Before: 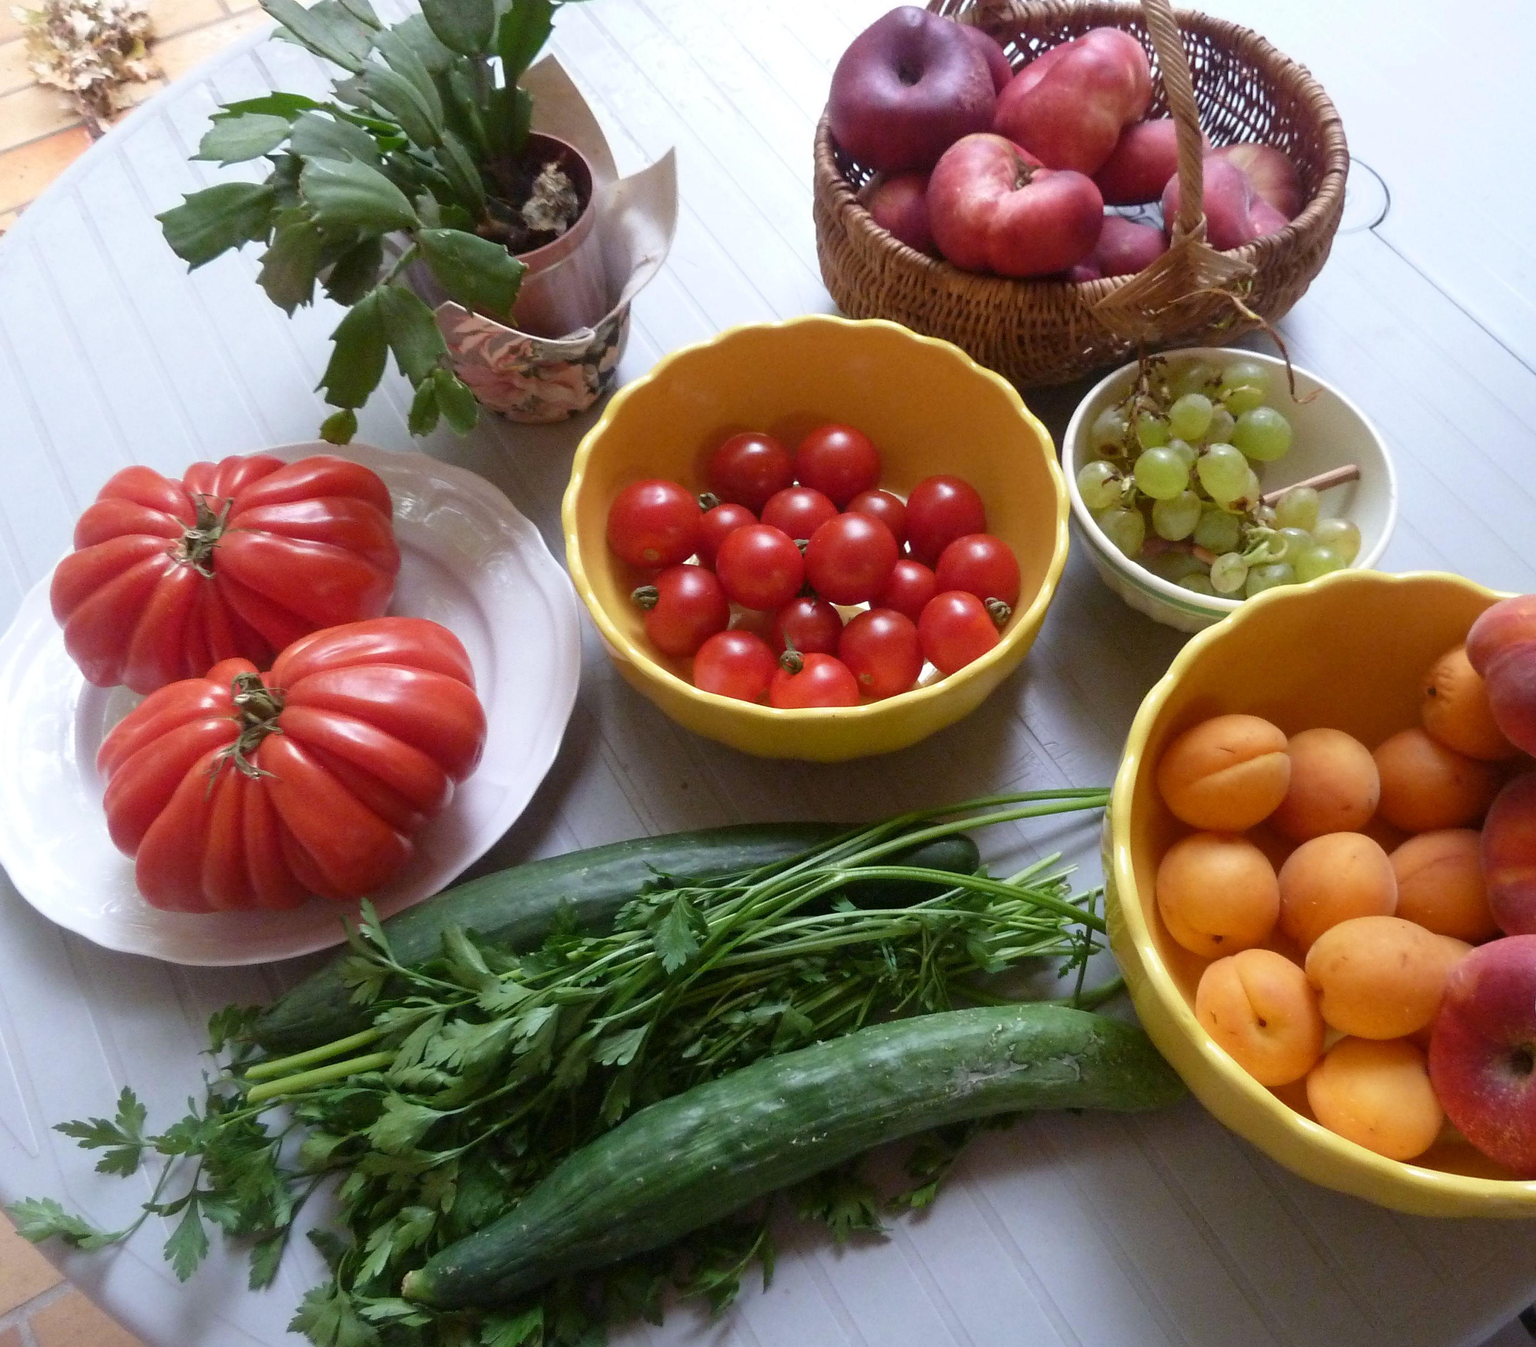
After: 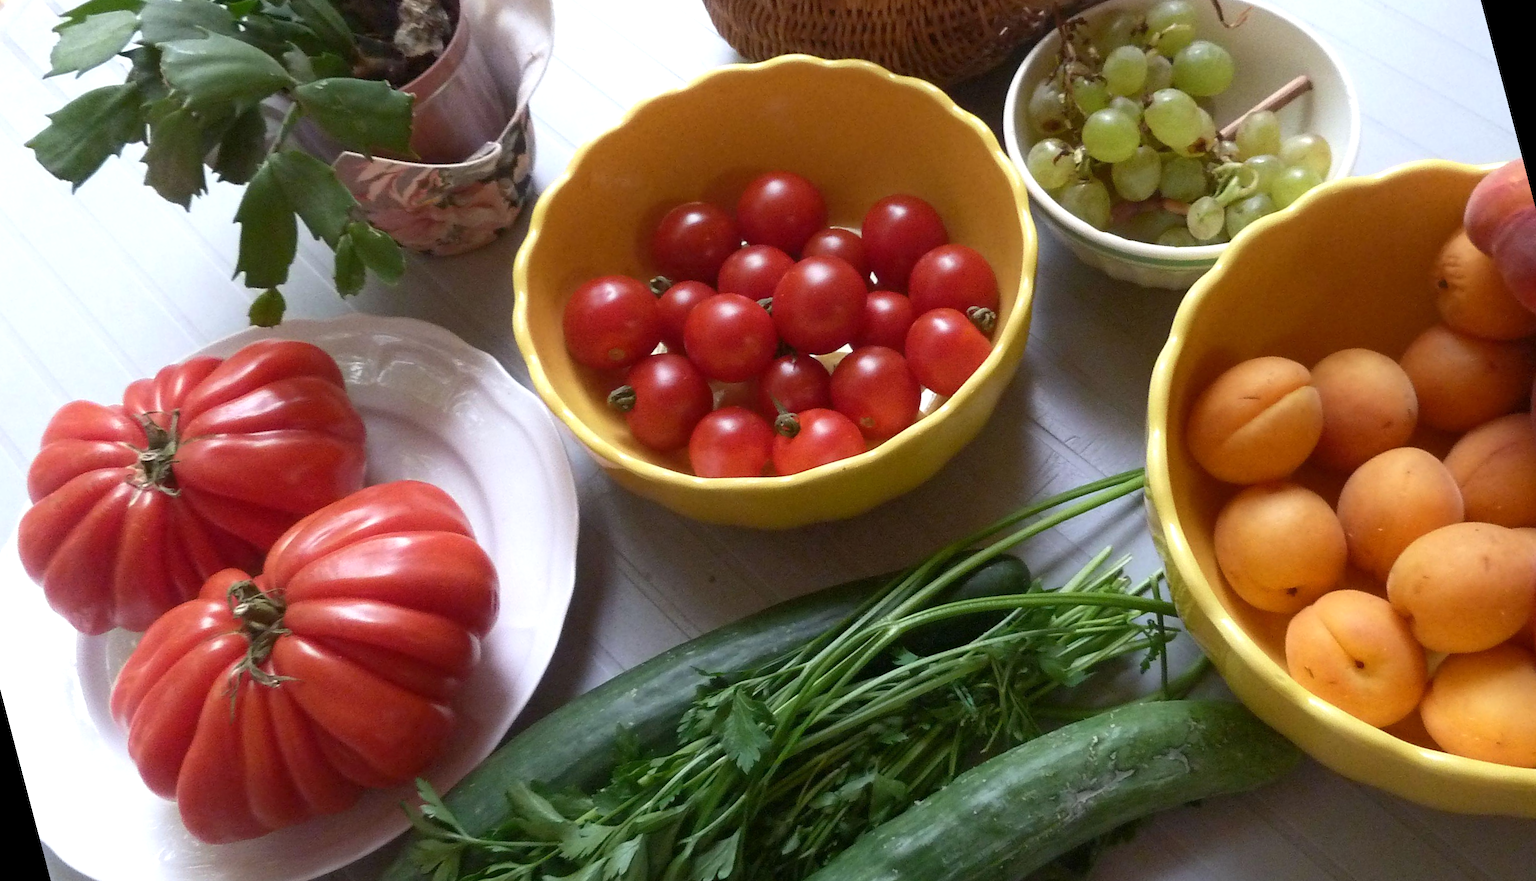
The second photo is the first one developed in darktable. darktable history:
rotate and perspective: rotation -14.8°, crop left 0.1, crop right 0.903, crop top 0.25, crop bottom 0.748
tone equalizer: -8 EV -0.001 EV, -7 EV 0.001 EV, -6 EV -0.002 EV, -5 EV -0.003 EV, -4 EV -0.062 EV, -3 EV -0.222 EV, -2 EV -0.267 EV, -1 EV 0.105 EV, +0 EV 0.303 EV
